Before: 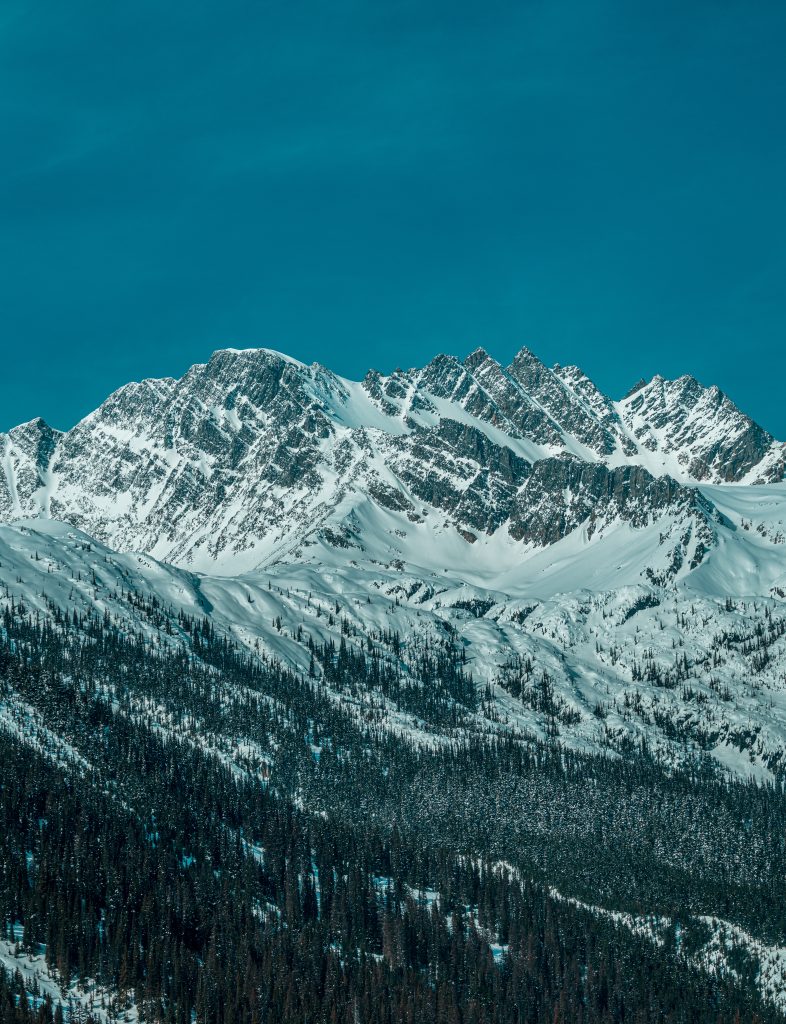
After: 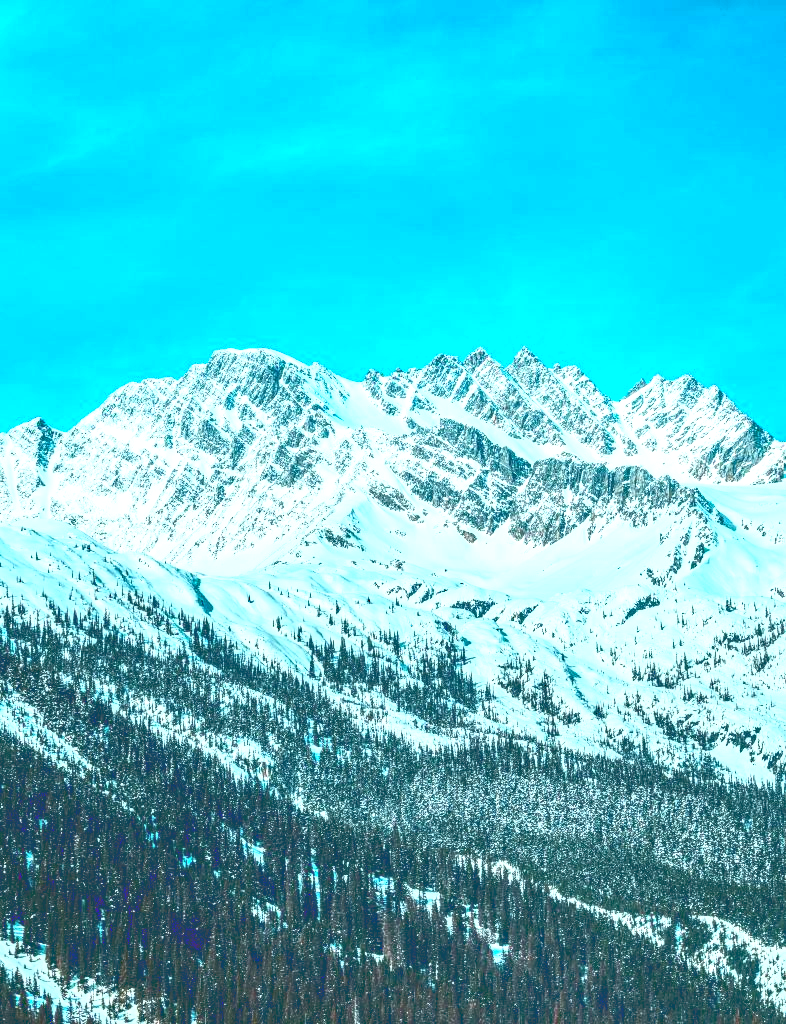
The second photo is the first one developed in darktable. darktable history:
base curve: curves: ch0 [(0, 0.036) (0.007, 0.037) (0.604, 0.887) (1, 1)]
haze removal: adaptive false
exposure: black level correction 0, exposure 1.873 EV, compensate exposure bias true, compensate highlight preservation false
local contrast: detail 110%
